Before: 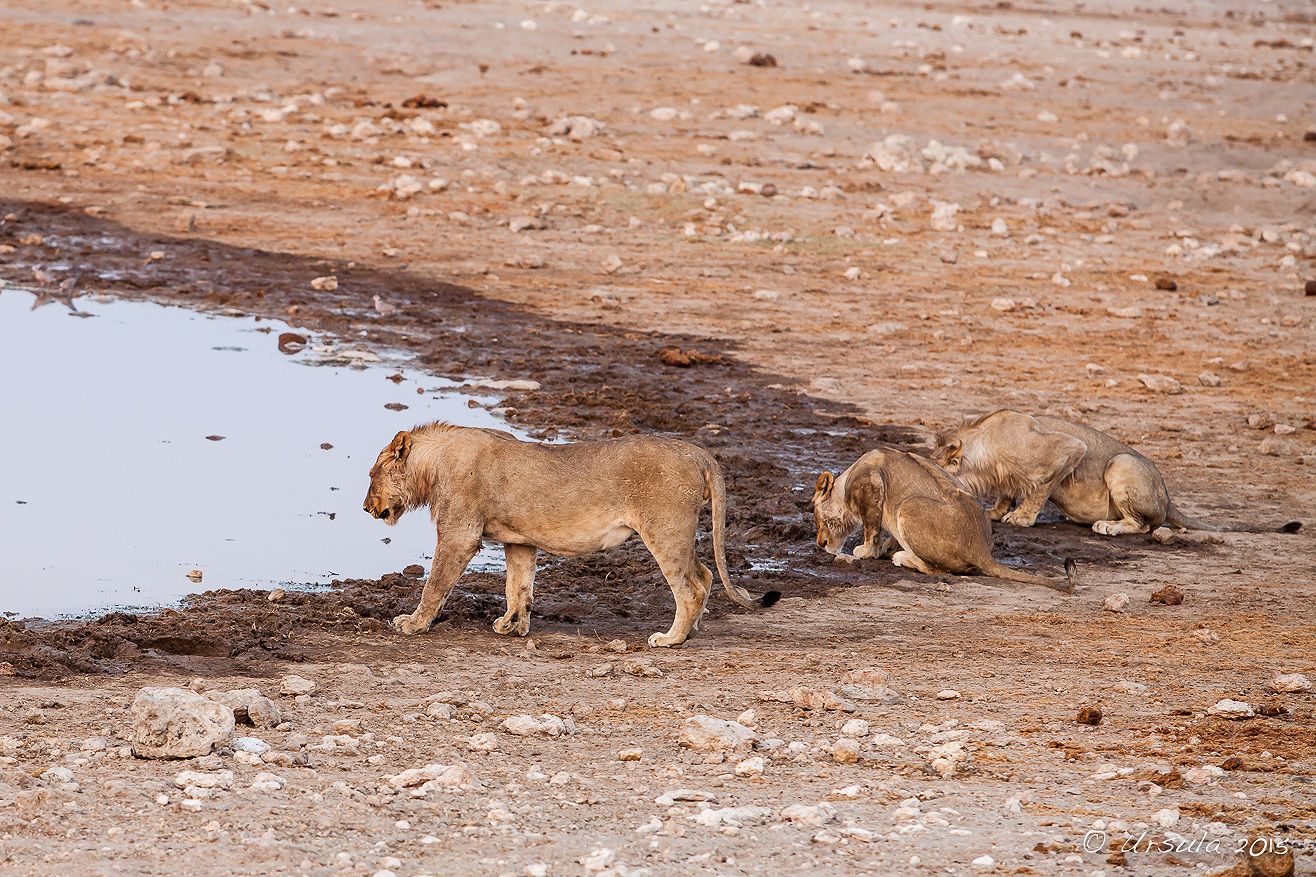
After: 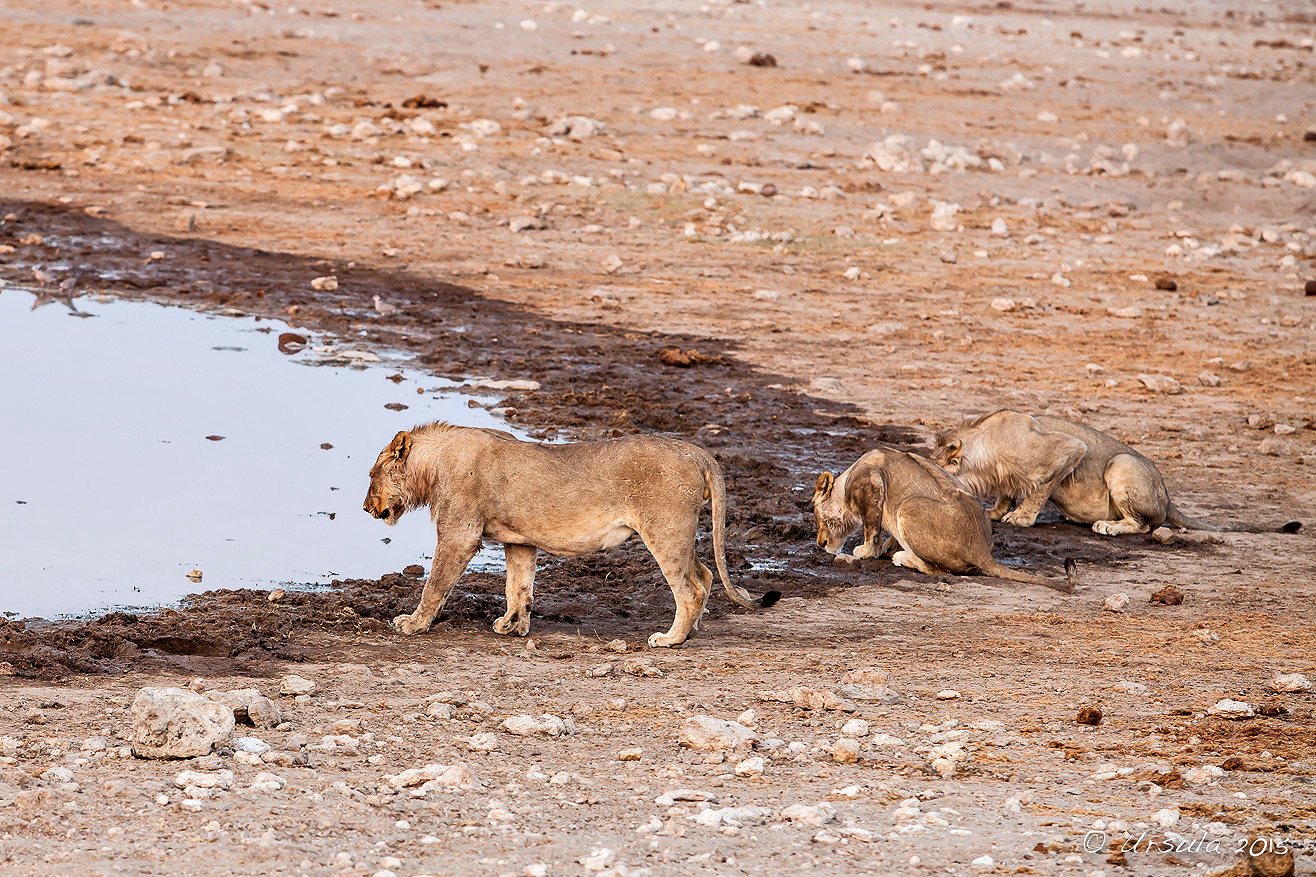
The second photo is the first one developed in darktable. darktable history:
contrast equalizer: octaves 7, y [[0.6 ×6], [0.55 ×6], [0 ×6], [0 ×6], [0 ×6]], mix 0.3
color zones: curves: ch0 [(0.25, 0.5) (0.347, 0.092) (0.75, 0.5)]; ch1 [(0.25, 0.5) (0.33, 0.51) (0.75, 0.5)]
